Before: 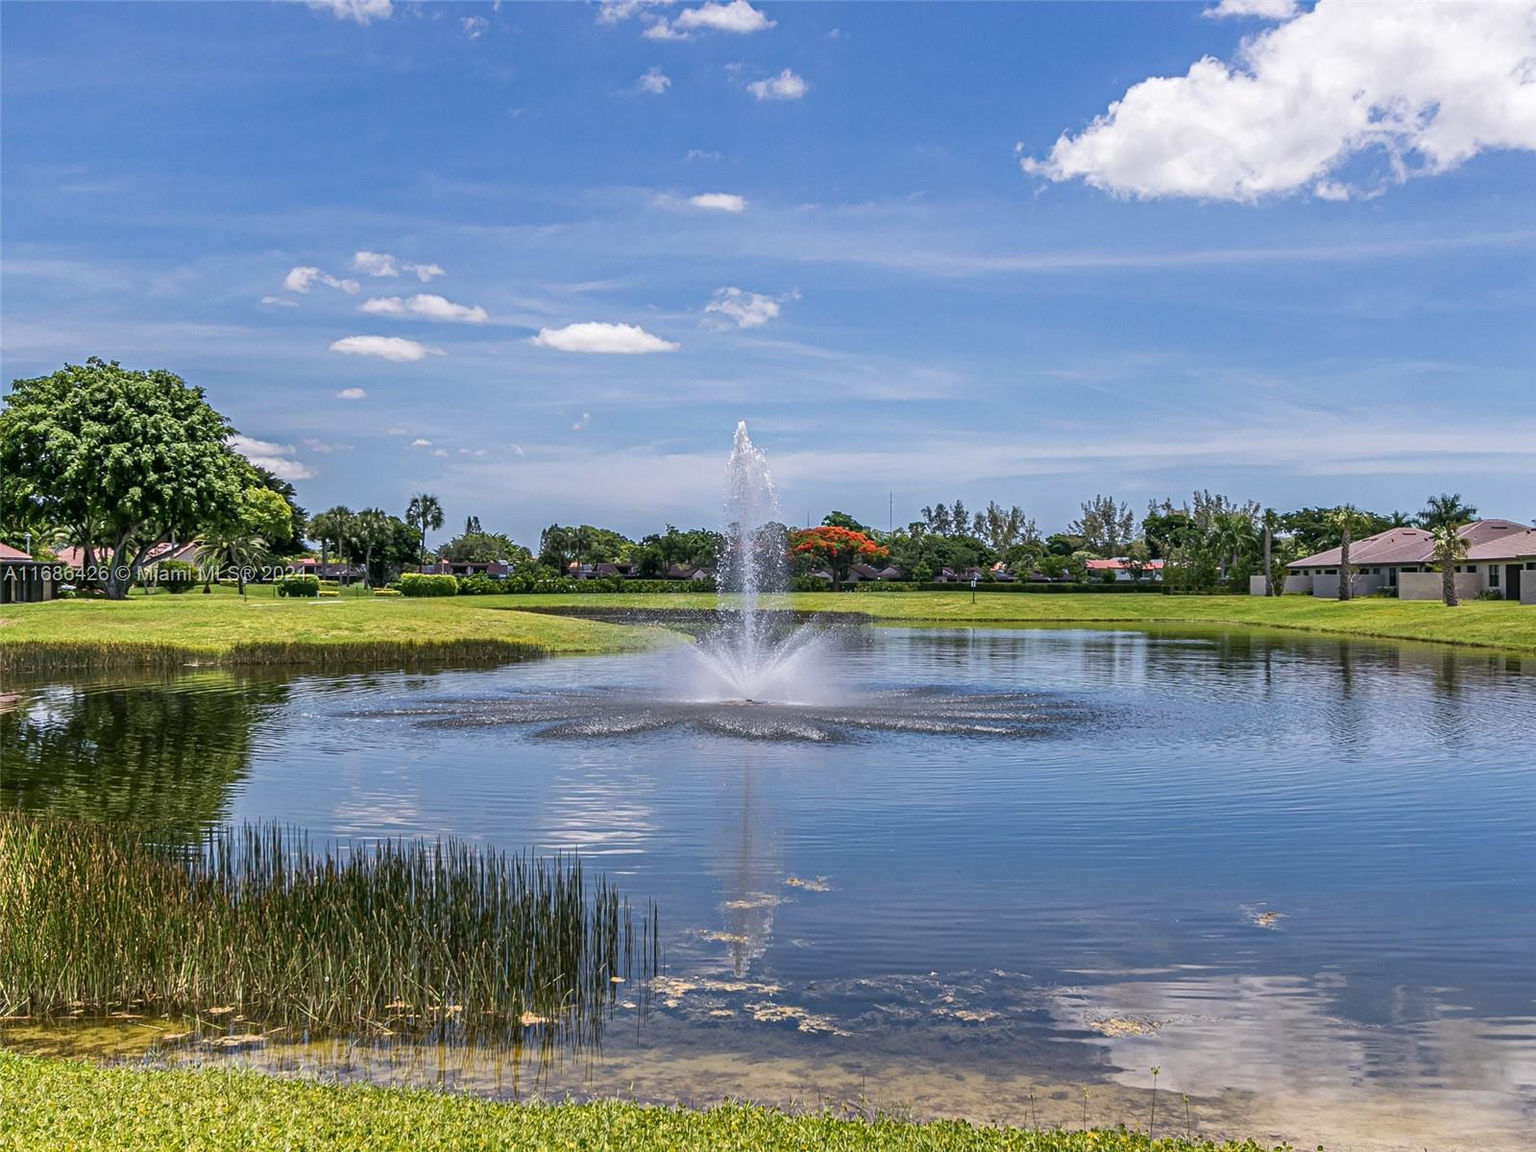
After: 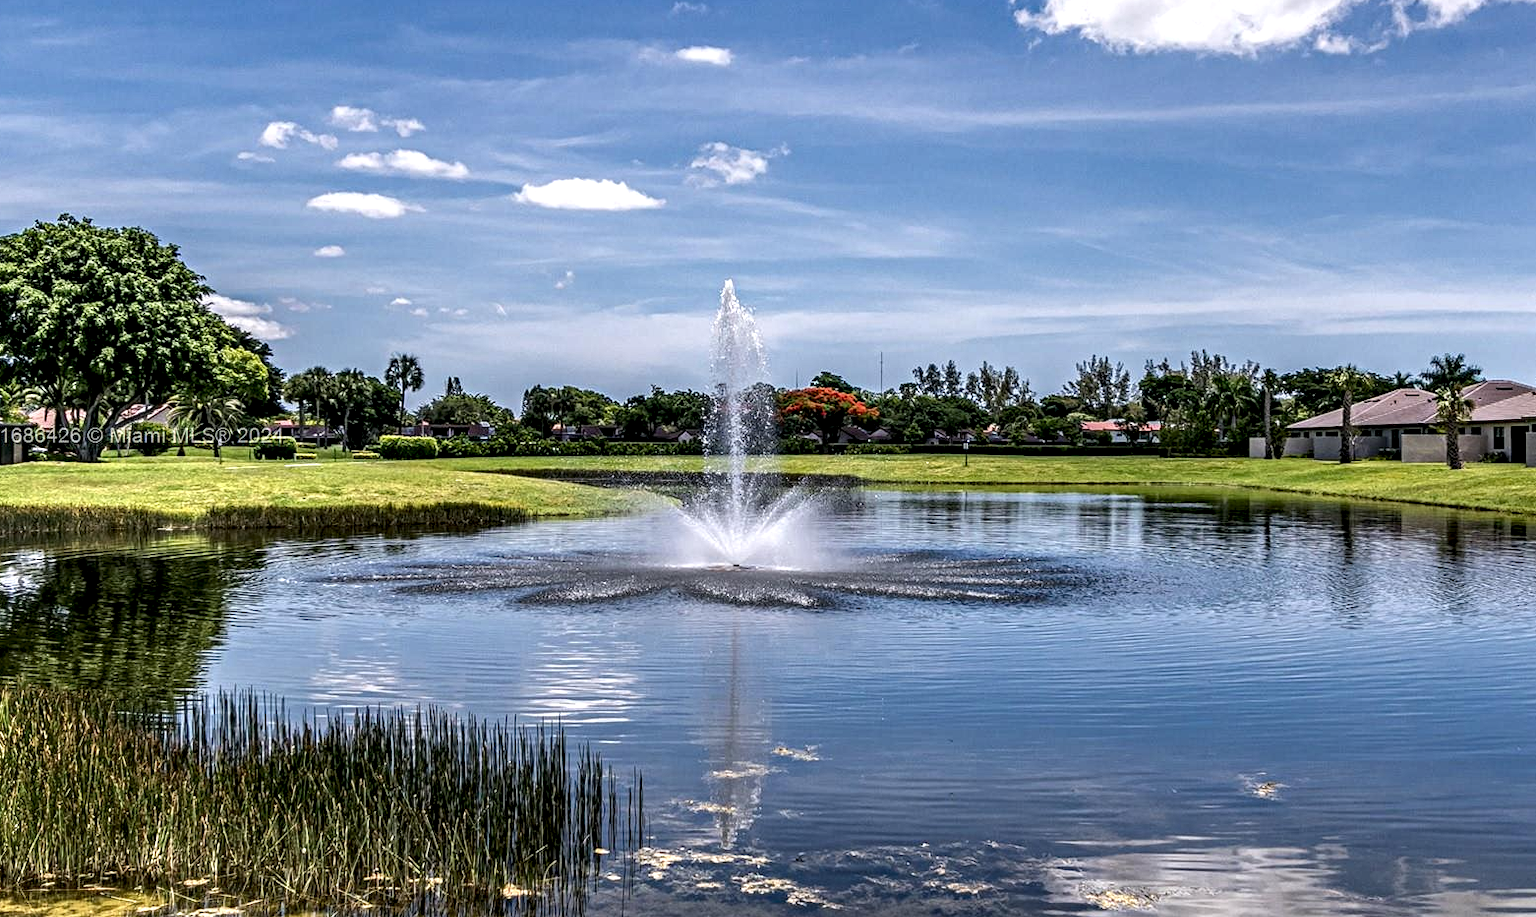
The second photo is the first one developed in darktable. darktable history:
crop and rotate: left 1.954%, top 12.854%, right 0.305%, bottom 9.323%
local contrast: highlights 81%, shadows 57%, detail 173%, midtone range 0.604
